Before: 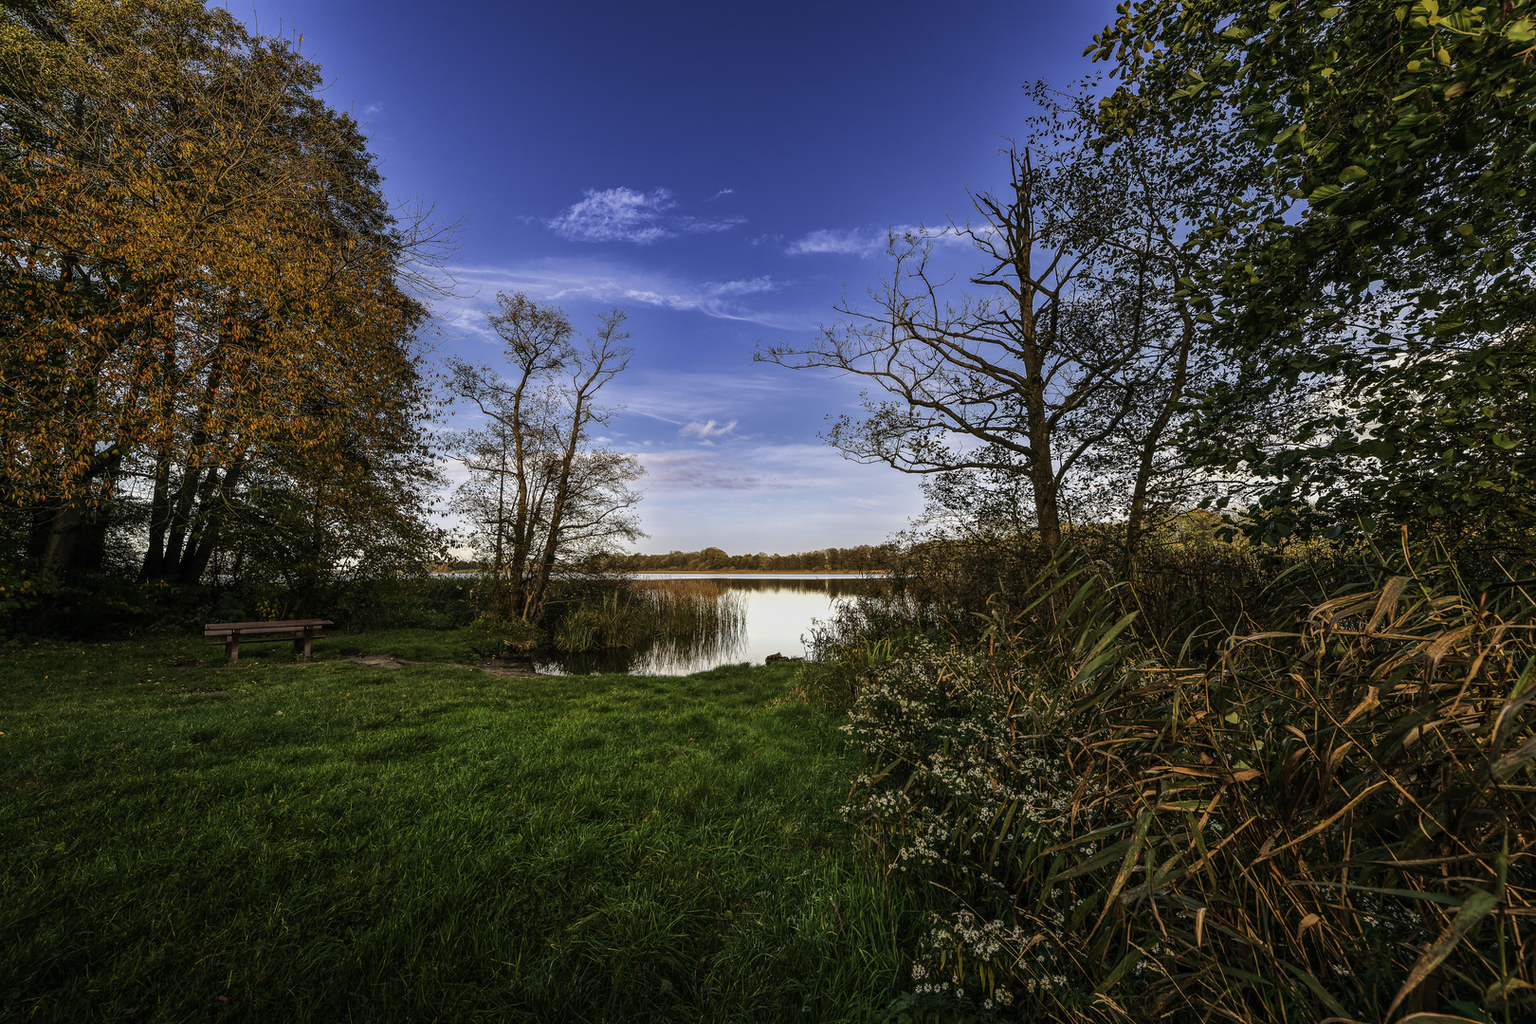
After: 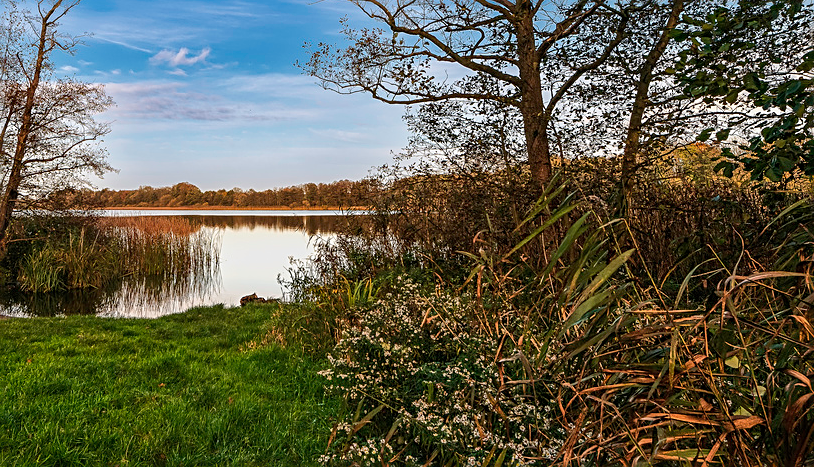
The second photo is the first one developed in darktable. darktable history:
crop: left 35.03%, top 36.625%, right 14.663%, bottom 20.057%
sharpen: on, module defaults
